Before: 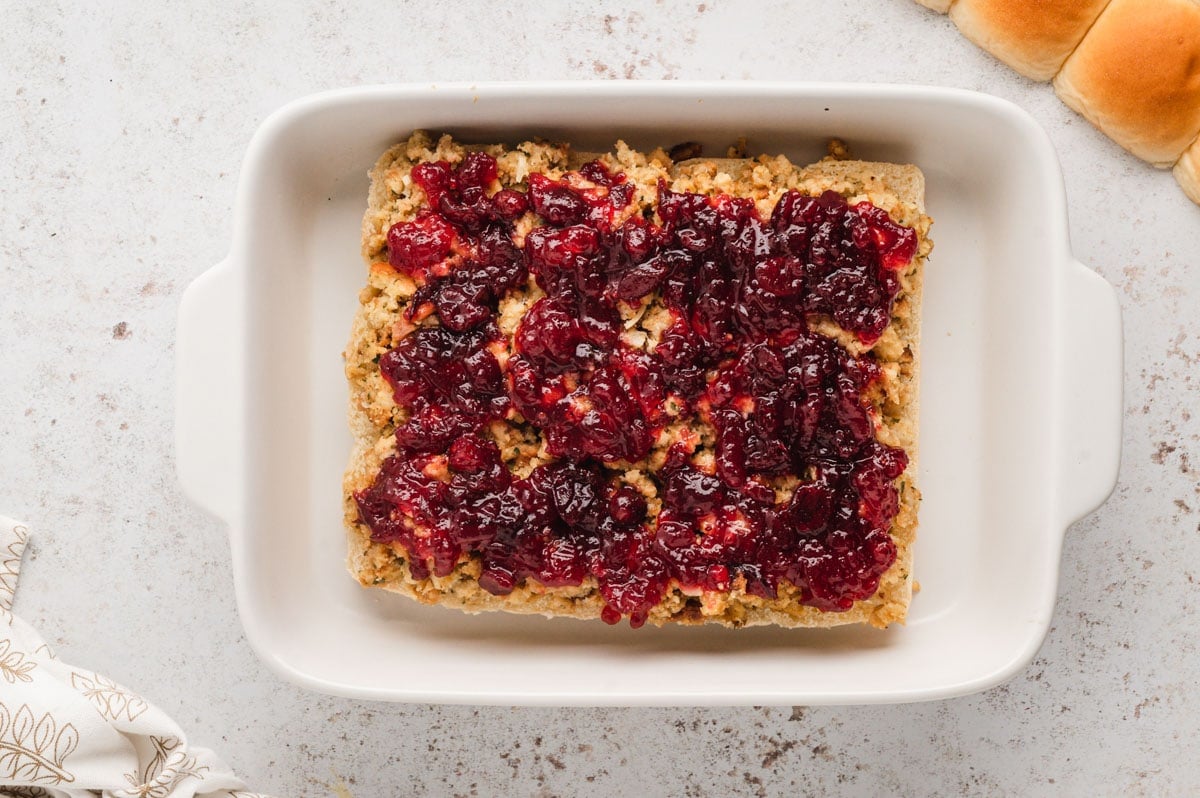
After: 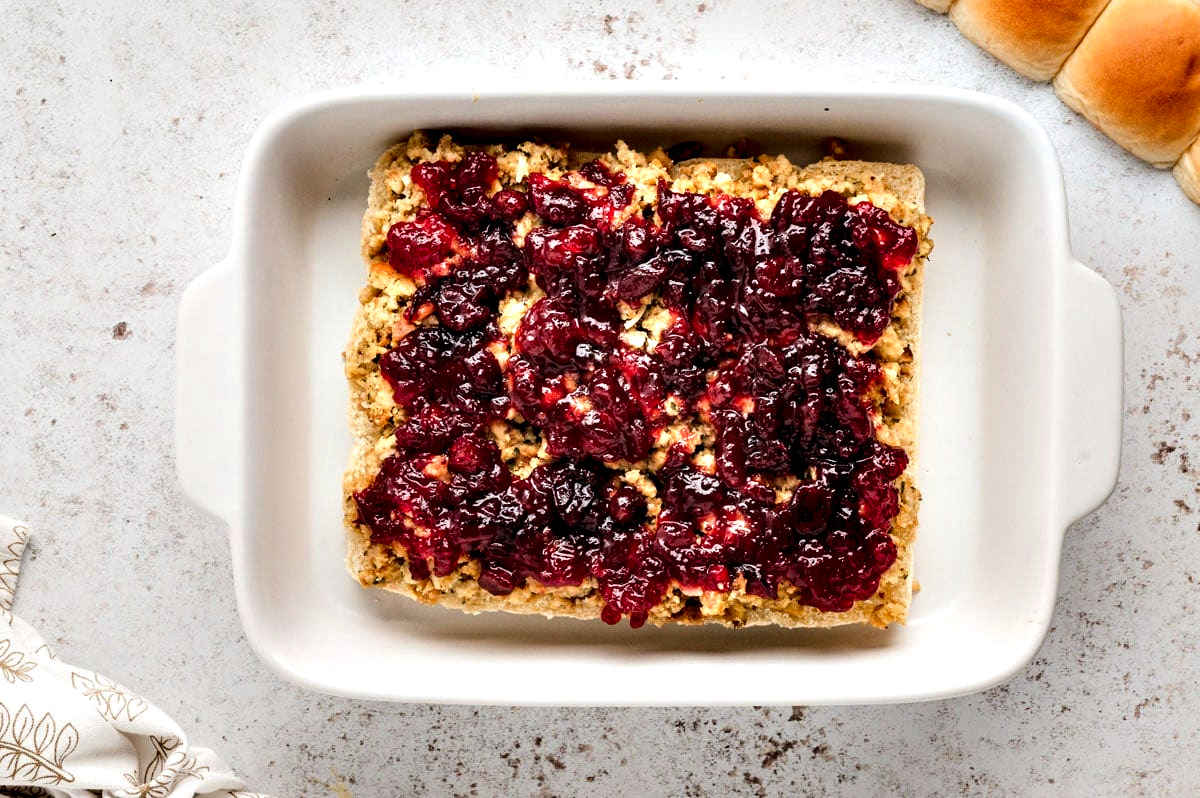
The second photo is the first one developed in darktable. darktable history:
color calibration: illuminant same as pipeline (D50), adaptation none (bypass), x 0.333, y 0.334, temperature 5015.97 K
contrast equalizer: y [[0.627 ×6], [0.563 ×6], [0 ×6], [0 ×6], [0 ×6]]
